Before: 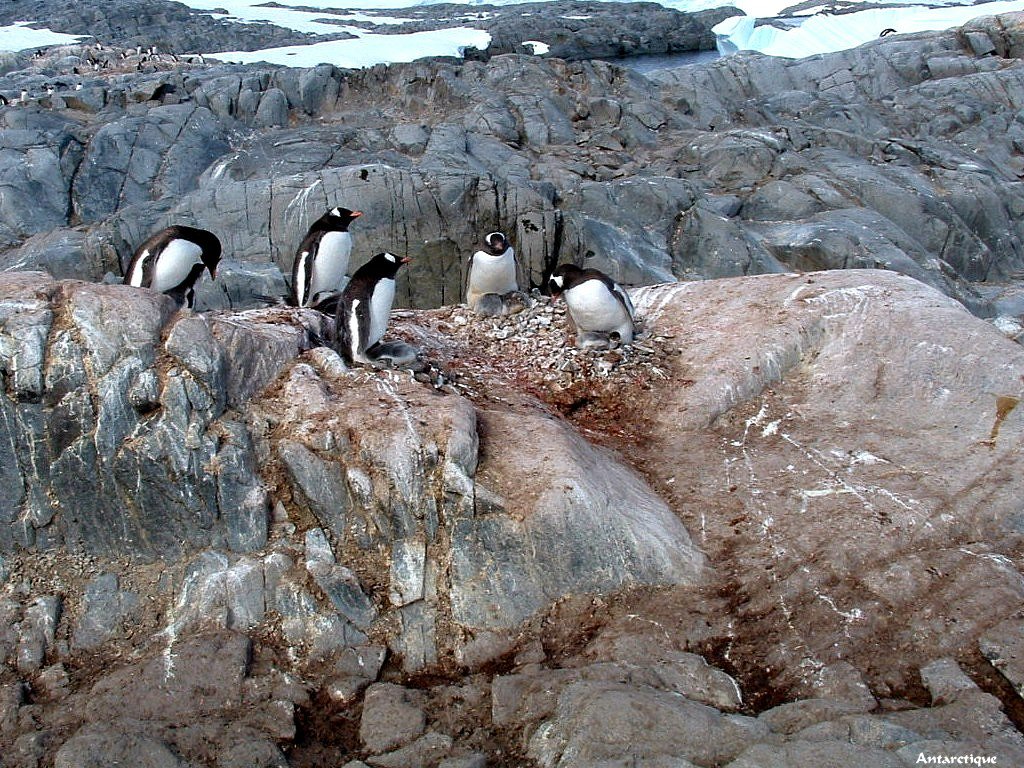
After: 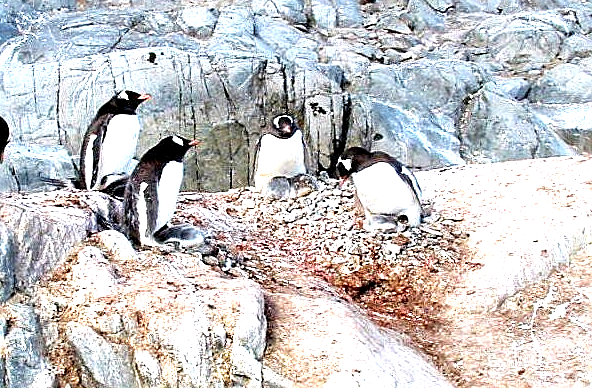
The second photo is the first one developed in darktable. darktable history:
exposure: black level correction 0.001, exposure 1.856 EV, compensate exposure bias true, compensate highlight preservation false
sharpen: on, module defaults
crop: left 20.741%, top 15.26%, right 21.429%, bottom 34.179%
